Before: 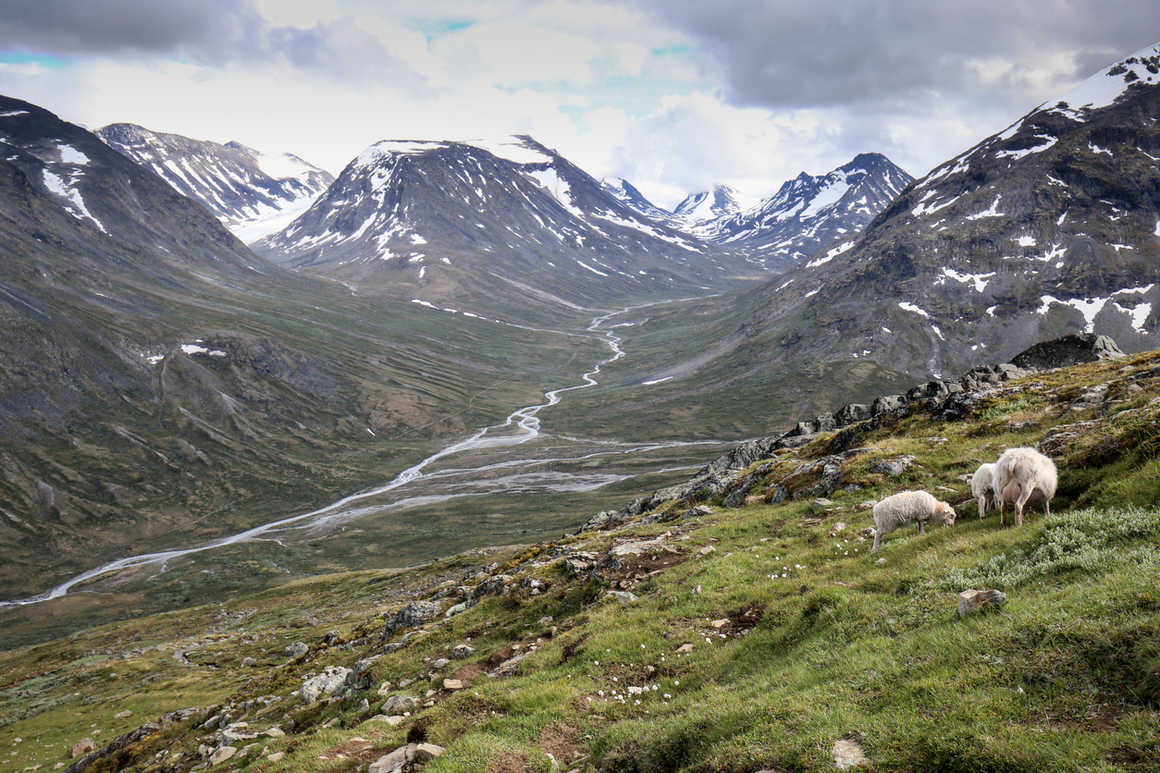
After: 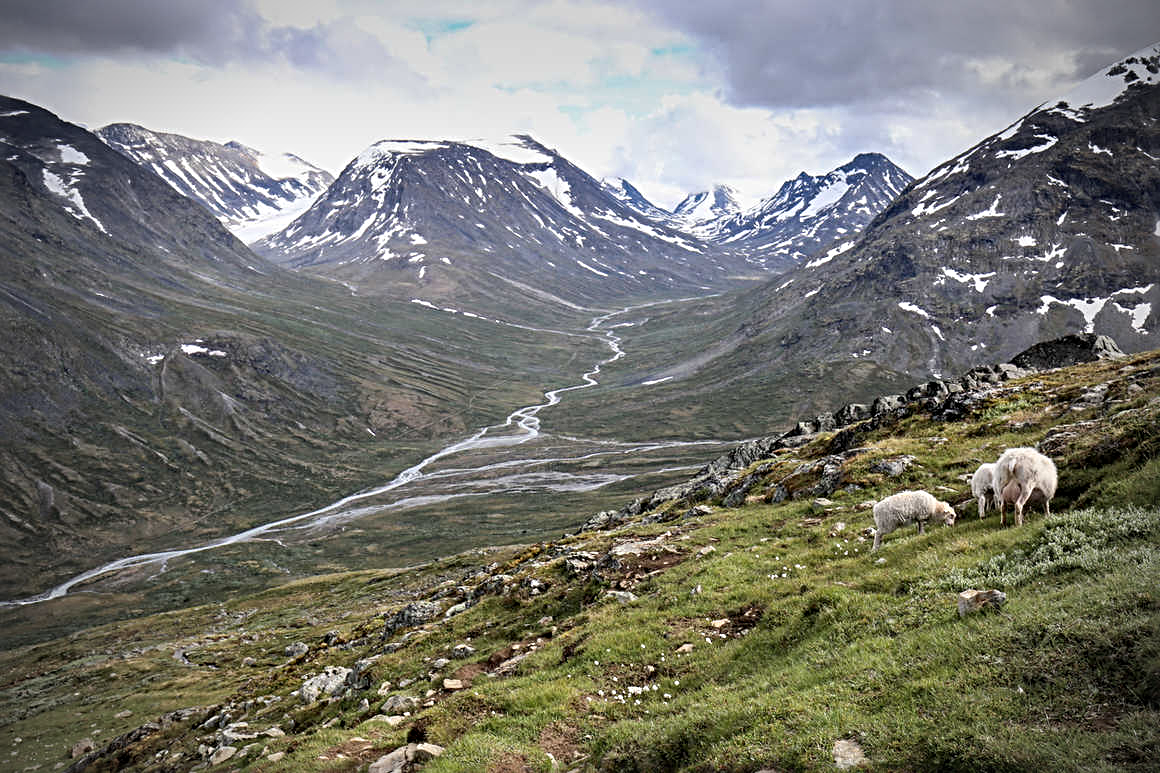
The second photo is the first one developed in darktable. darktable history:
vignetting: fall-off start 75.26%, width/height ratio 1.082
sharpen: radius 3.978
